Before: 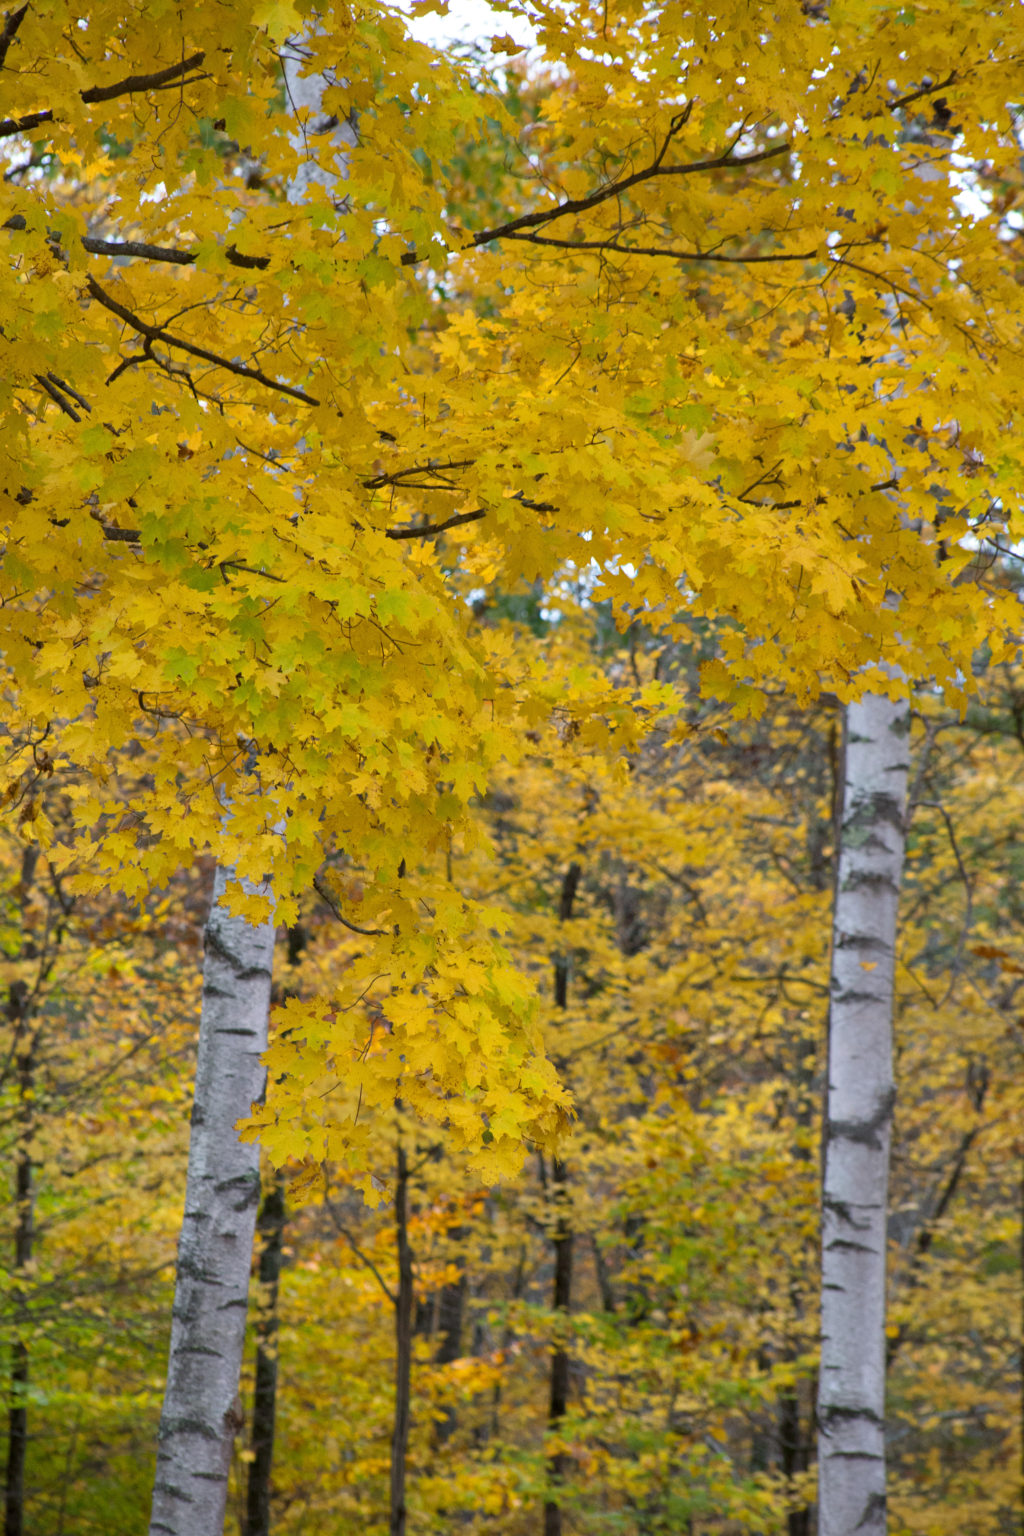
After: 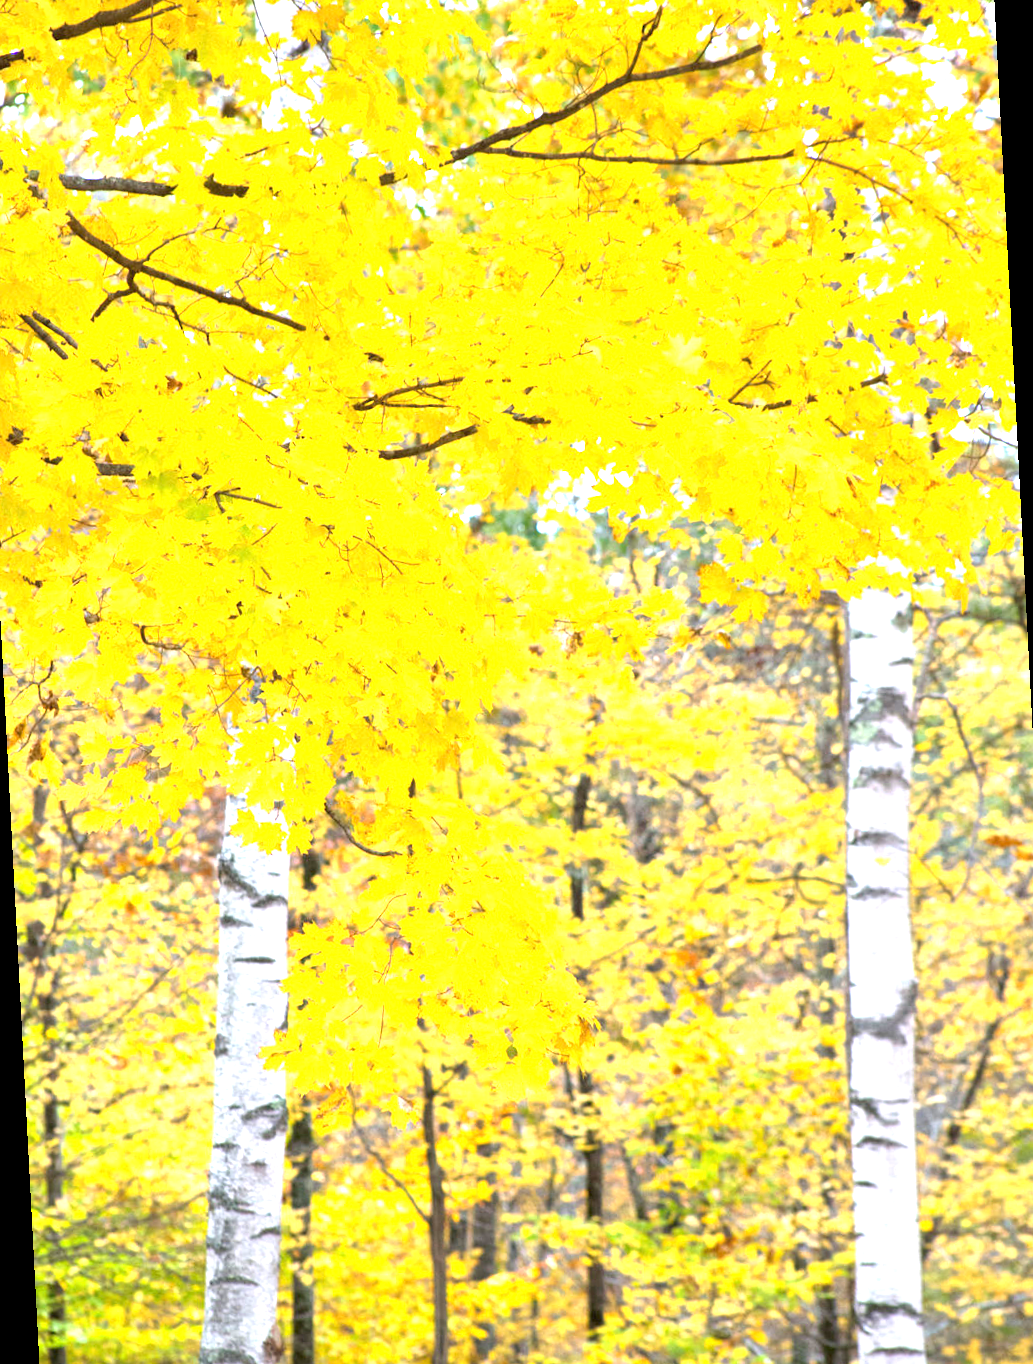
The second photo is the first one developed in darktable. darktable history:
rotate and perspective: rotation -3°, crop left 0.031, crop right 0.968, crop top 0.07, crop bottom 0.93
exposure: exposure 2.04 EV, compensate highlight preservation false
